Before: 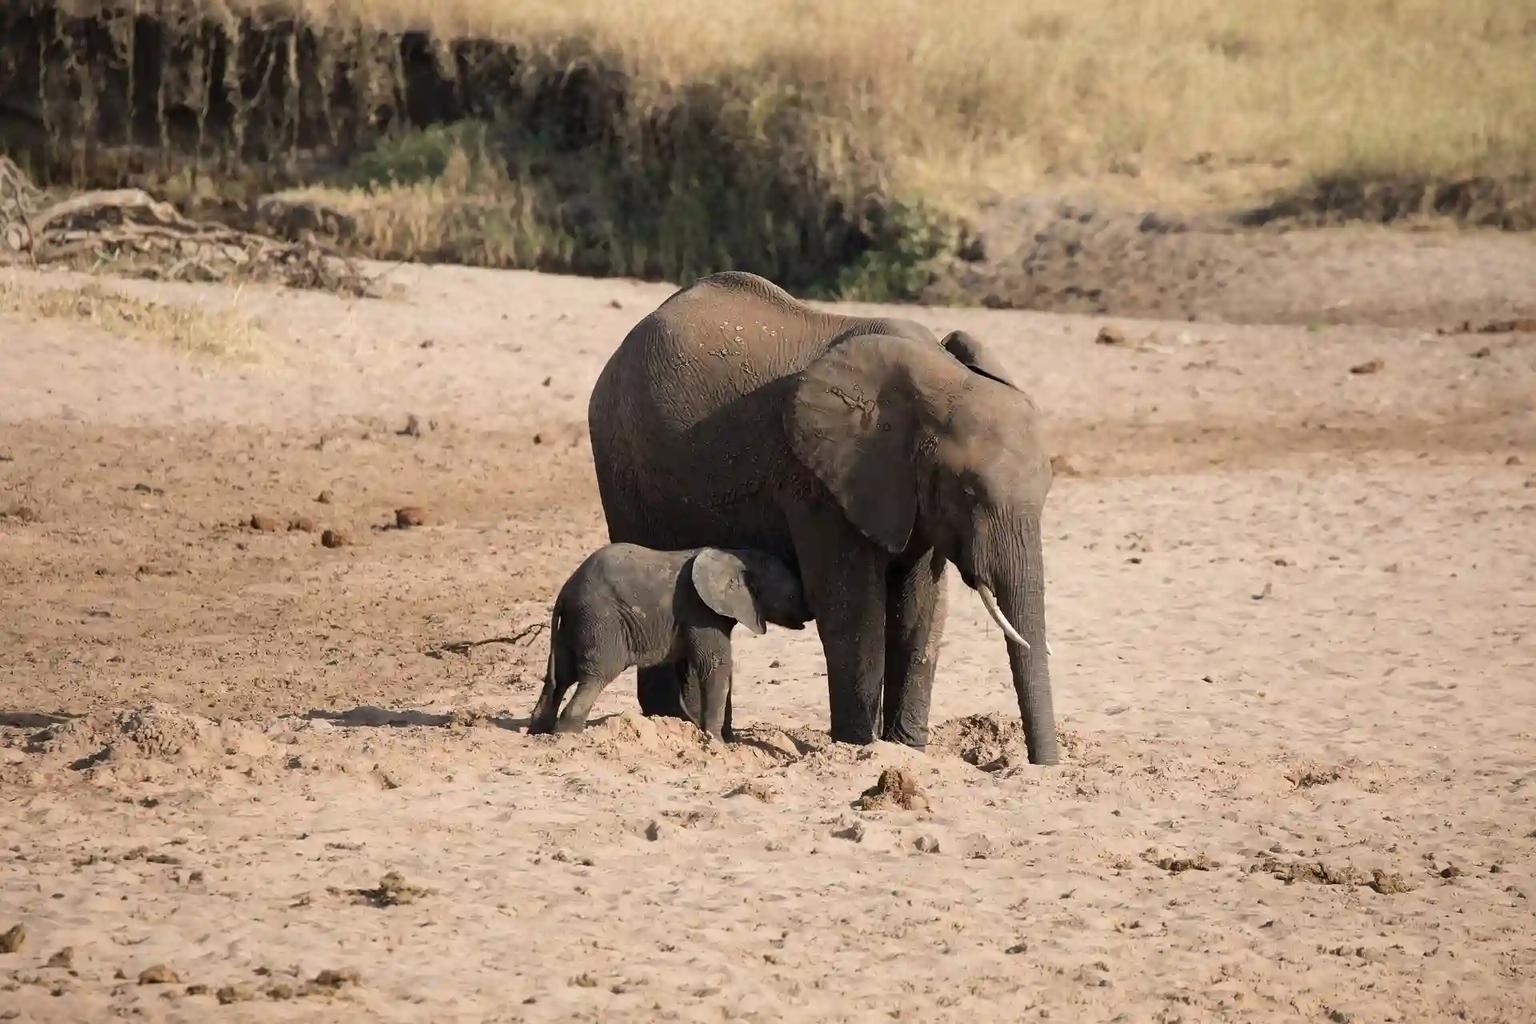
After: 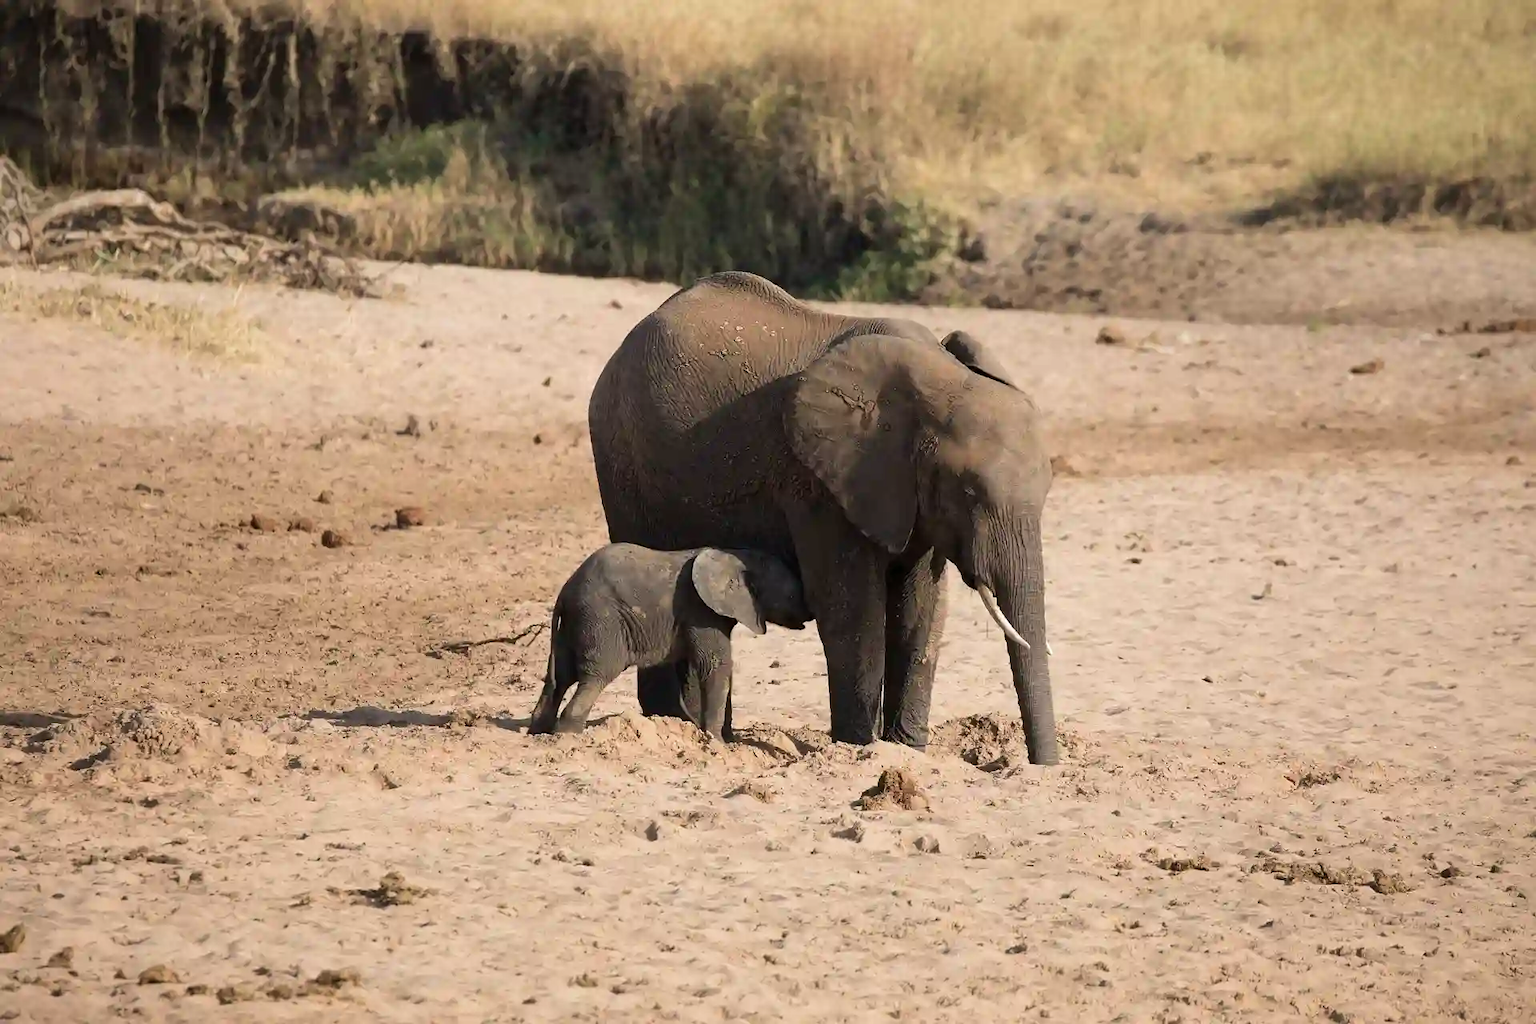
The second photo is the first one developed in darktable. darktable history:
velvia: strength 14.45%
